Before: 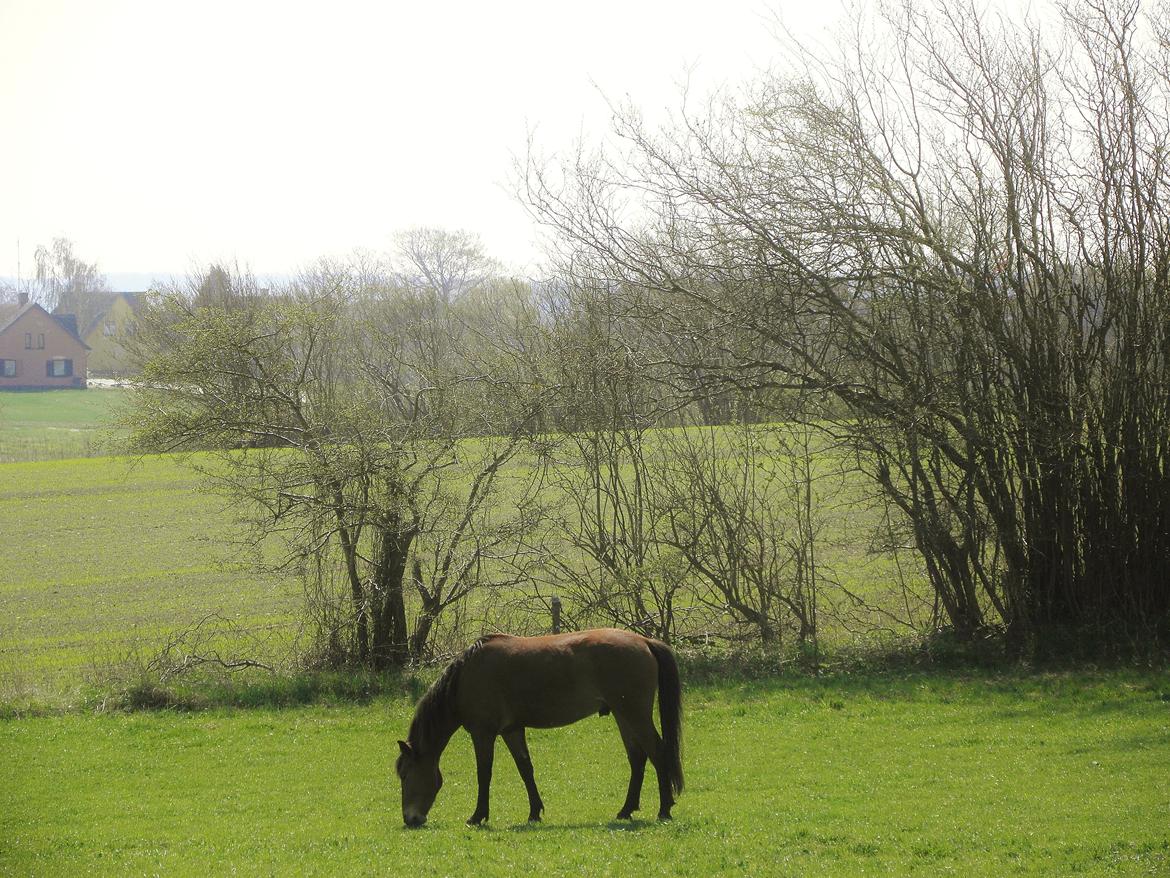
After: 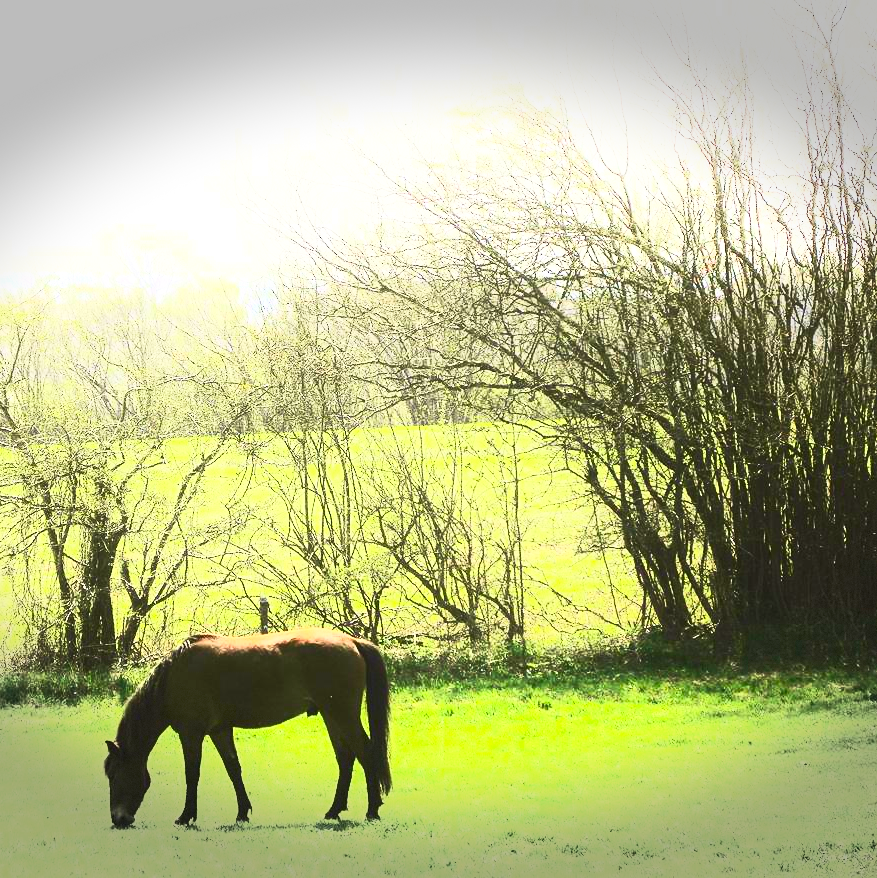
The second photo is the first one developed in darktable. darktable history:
exposure: black level correction 0, exposure 0.693 EV, compensate exposure bias true, compensate highlight preservation false
vignetting: fall-off start 100.51%, width/height ratio 1.321, dithering 8-bit output
velvia: strength 15.5%
contrast brightness saturation: contrast 0.846, brightness 0.607, saturation 0.608
crop and rotate: left 25.034%
